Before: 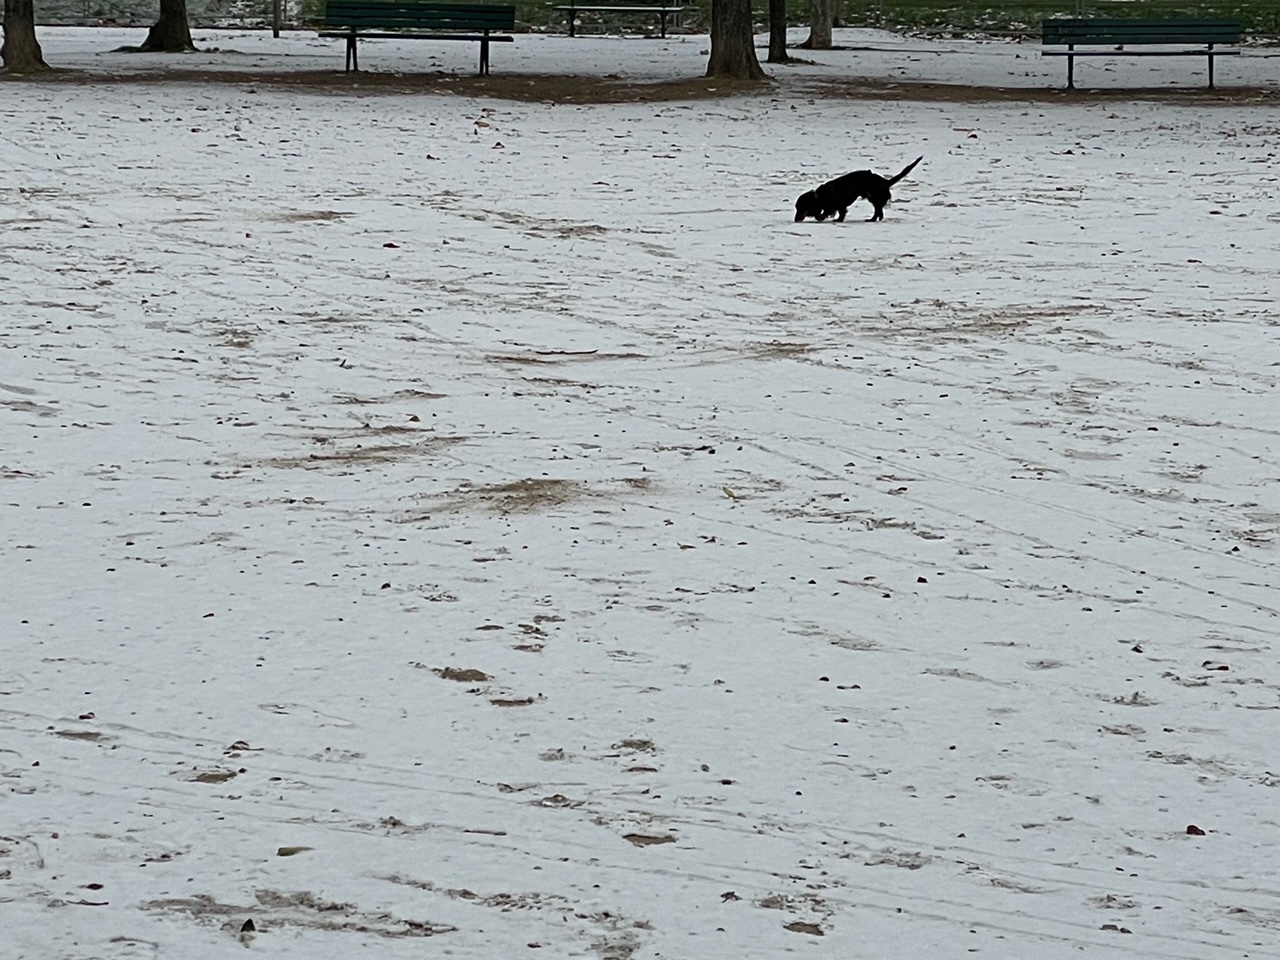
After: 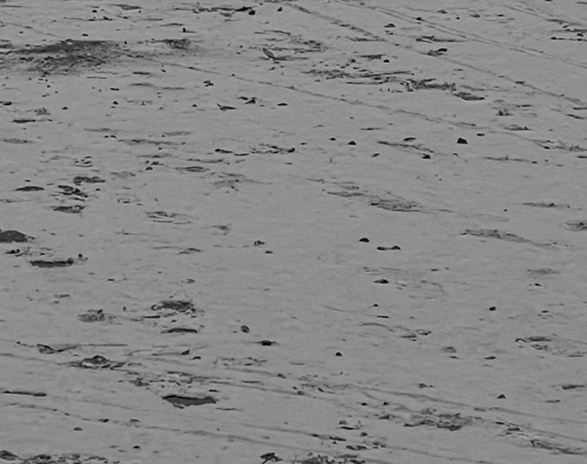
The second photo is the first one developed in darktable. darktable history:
crop: left 35.976%, top 45.819%, right 18.162%, bottom 5.807%
local contrast: on, module defaults
monochrome: a 79.32, b 81.83, size 1.1
